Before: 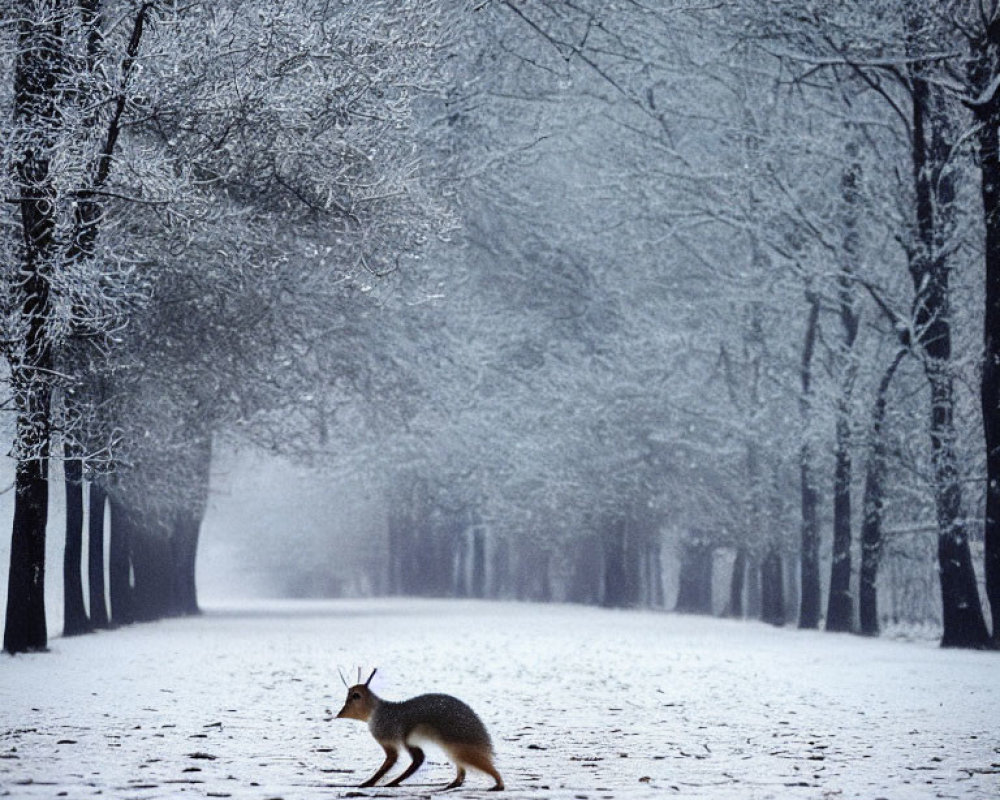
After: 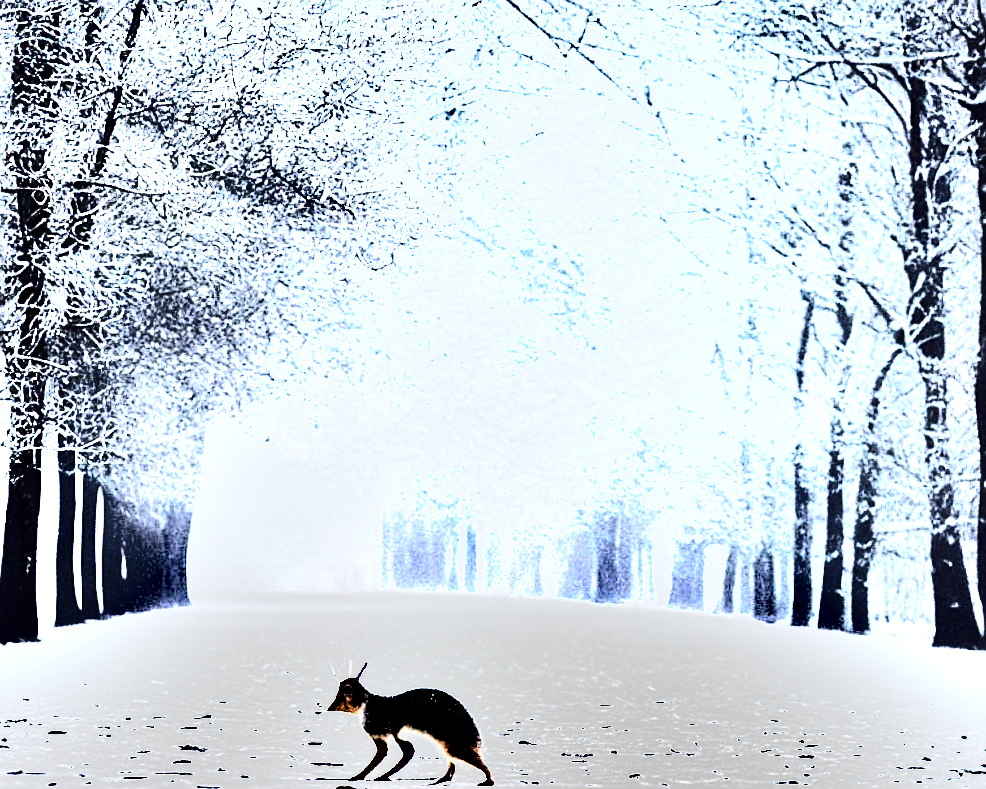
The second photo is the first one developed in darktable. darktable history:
exposure: black level correction 0, exposure 1.473 EV, compensate exposure bias true, compensate highlight preservation false
crop and rotate: angle -0.609°
sharpen: on, module defaults
tone equalizer: -8 EV -1.12 EV, -7 EV -1.04 EV, -6 EV -0.835 EV, -5 EV -0.55 EV, -3 EV 0.58 EV, -2 EV 0.882 EV, -1 EV 0.995 EV, +0 EV 1.08 EV, edges refinement/feathering 500, mask exposure compensation -1.57 EV, preserve details no
shadows and highlights: shadows 61.32, soften with gaussian
contrast brightness saturation: contrast 0.296
